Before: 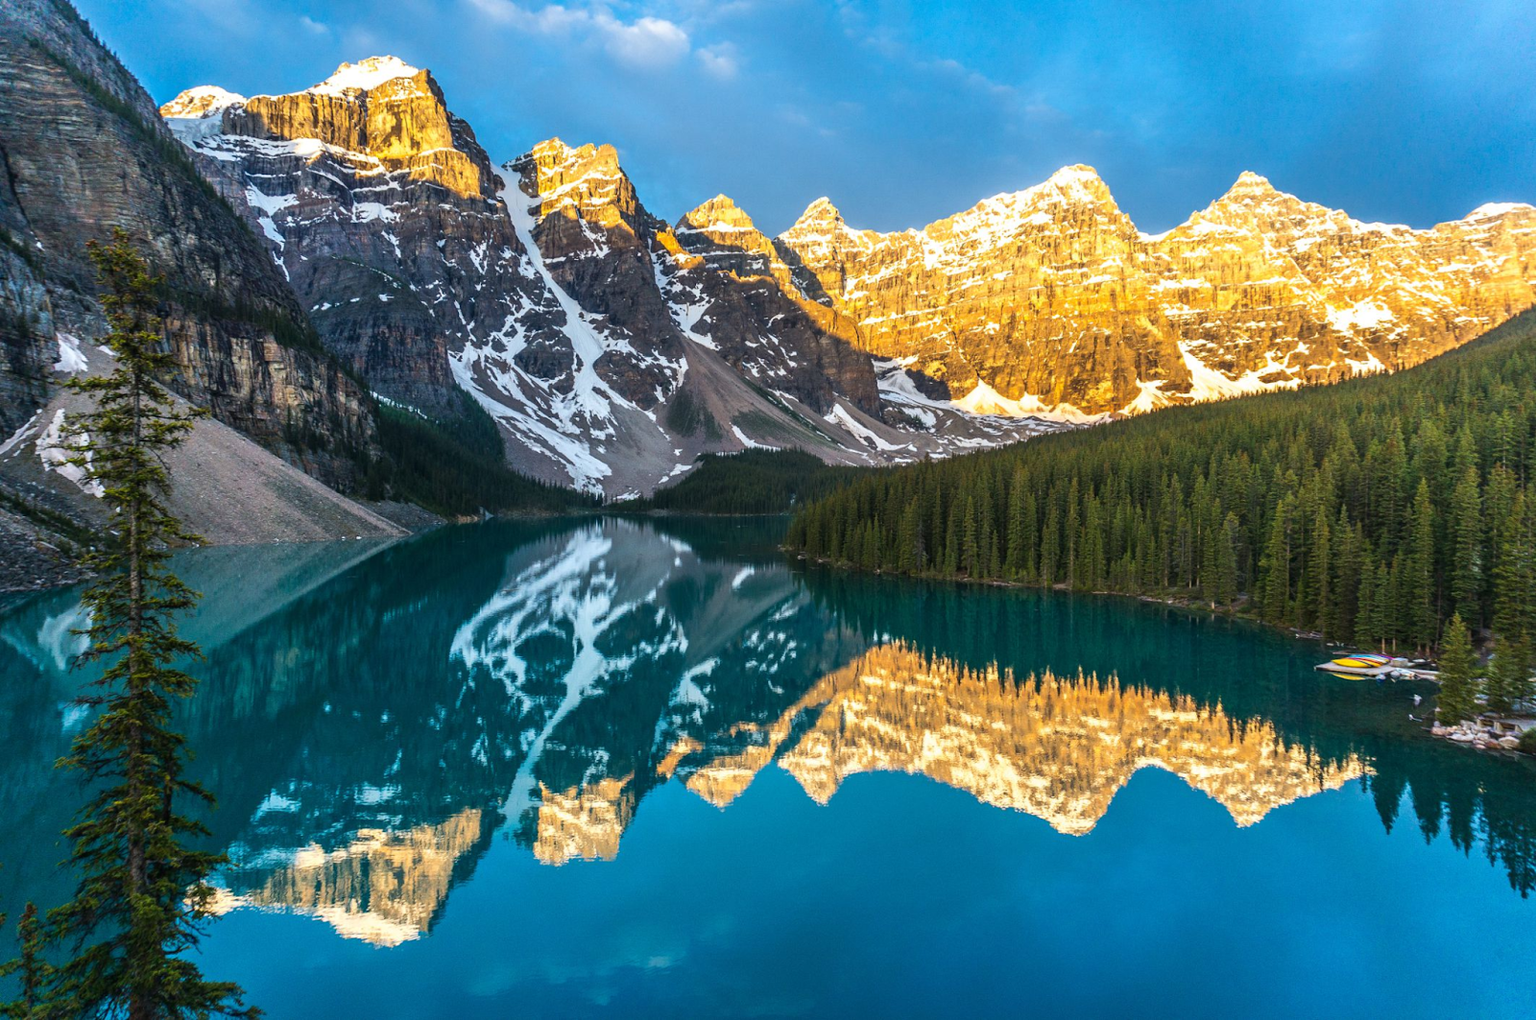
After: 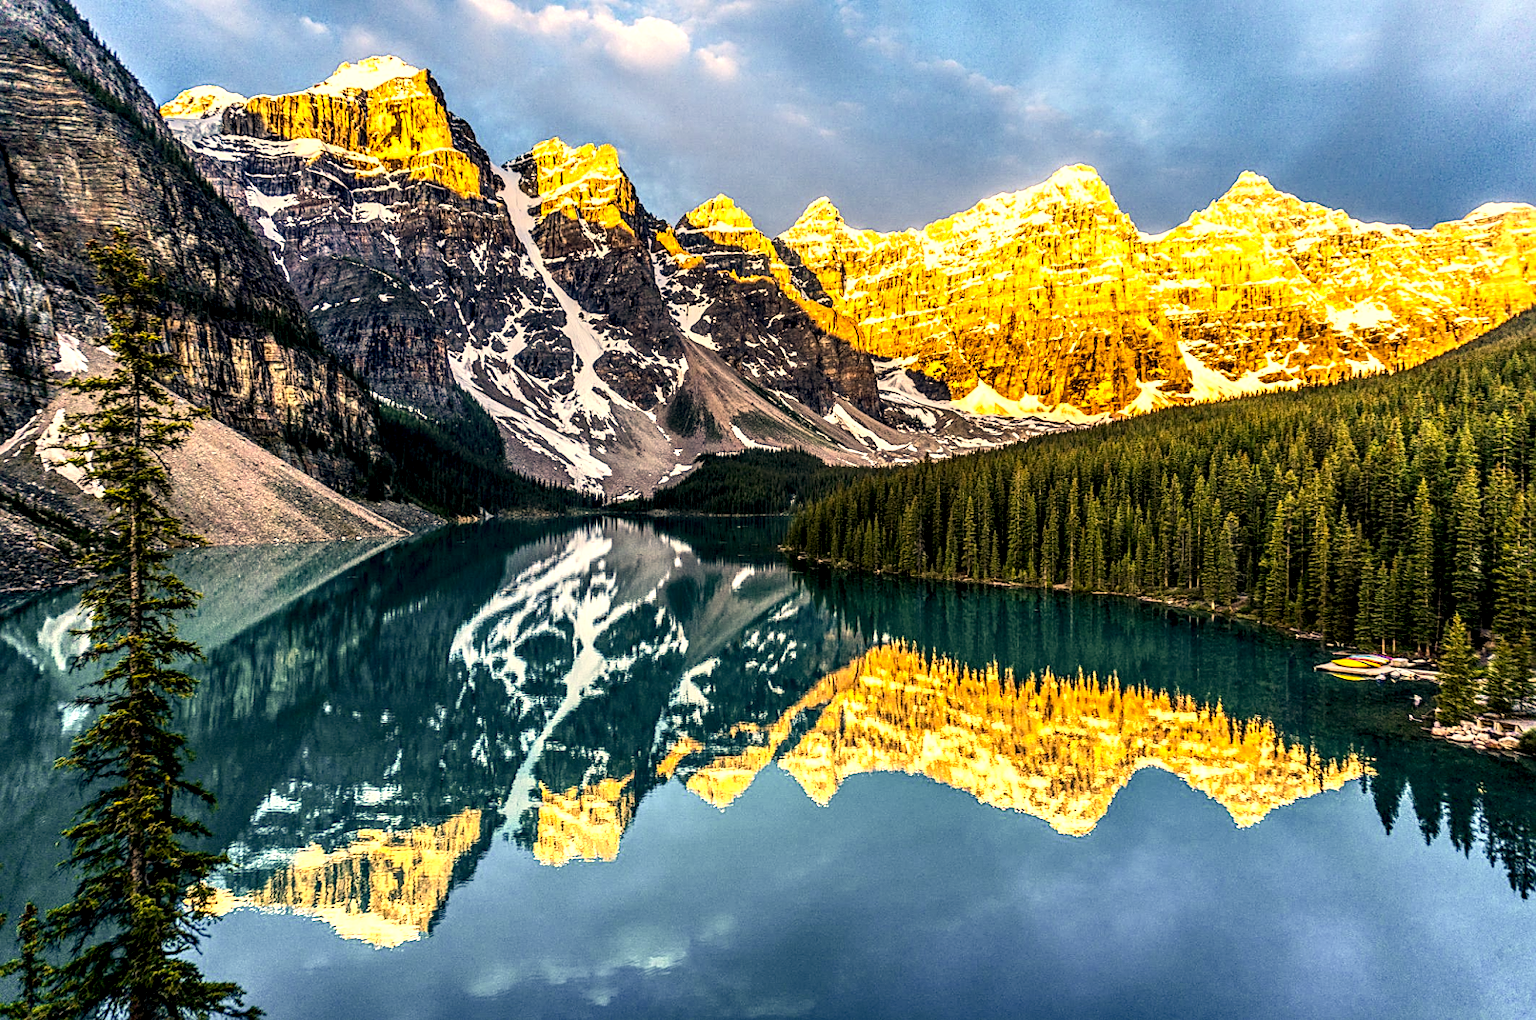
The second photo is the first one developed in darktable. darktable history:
local contrast: highlights 19%, detail 185%
contrast equalizer: octaves 7, y [[0.535, 0.543, 0.548, 0.548, 0.542, 0.532], [0.5 ×6], [0.5 ×6], [0 ×6], [0 ×6]]
contrast brightness saturation: contrast 0.201, brightness 0.152, saturation 0.147
sharpen: on, module defaults
color correction: highlights a* 14.98, highlights b* 32.23
